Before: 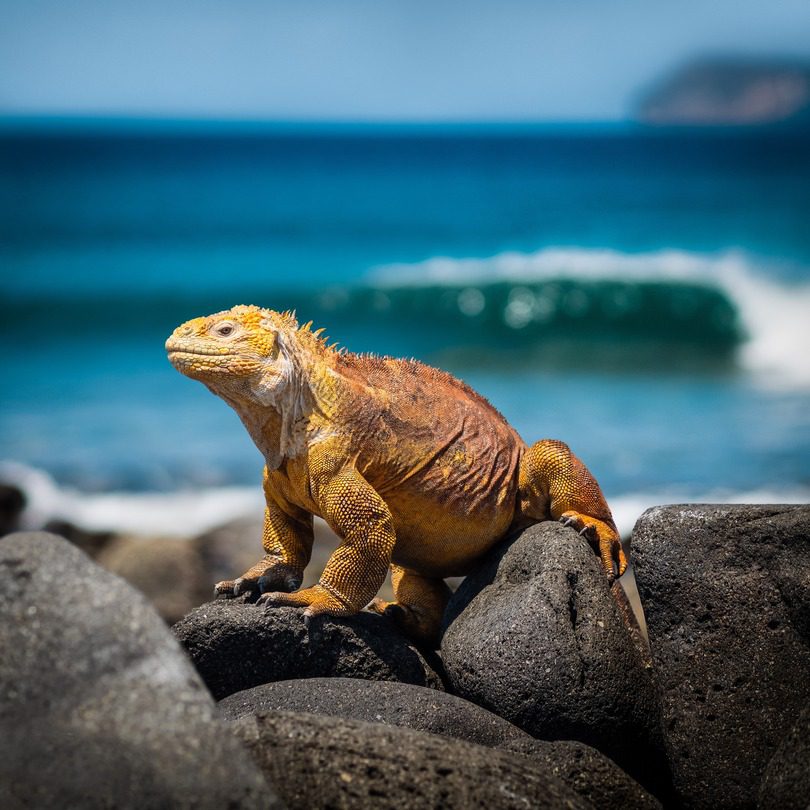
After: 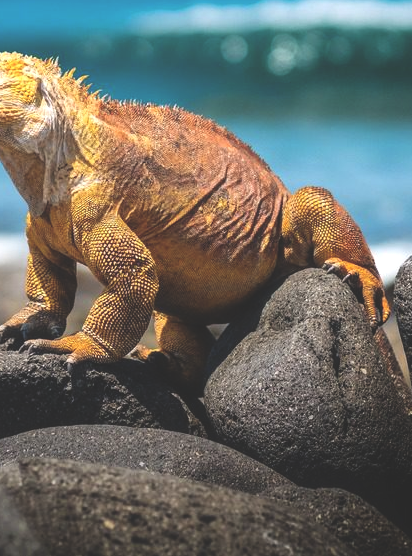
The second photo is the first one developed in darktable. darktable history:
crop and rotate: left 29.304%, top 31.282%, right 19.819%
tone equalizer: -8 EV -0.411 EV, -7 EV -0.382 EV, -6 EV -0.355 EV, -5 EV -0.256 EV, -3 EV 0.239 EV, -2 EV 0.334 EV, -1 EV 0.383 EV, +0 EV 0.405 EV, mask exposure compensation -0.505 EV
exposure: black level correction -0.027, compensate exposure bias true, compensate highlight preservation false
